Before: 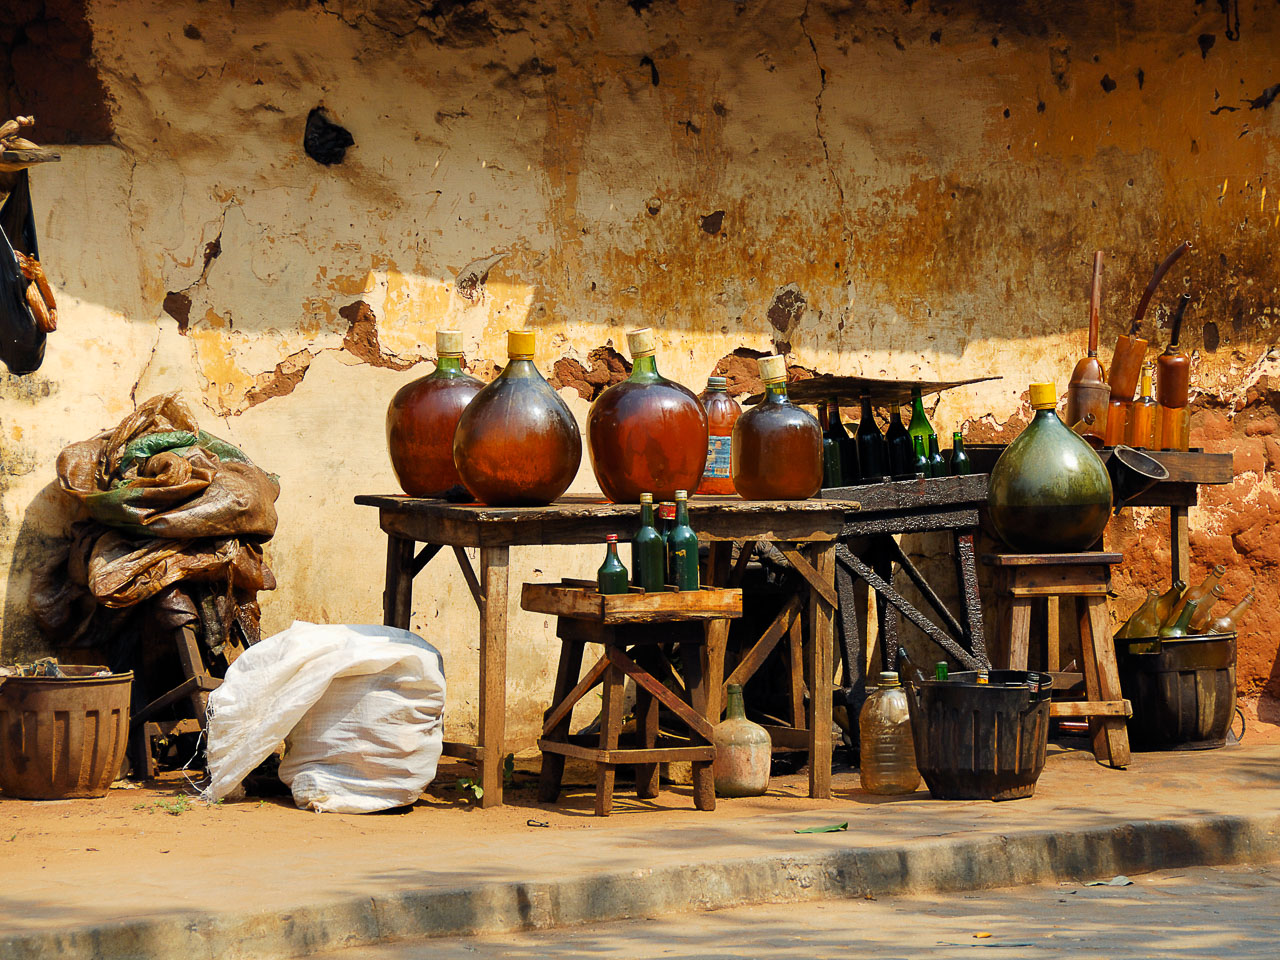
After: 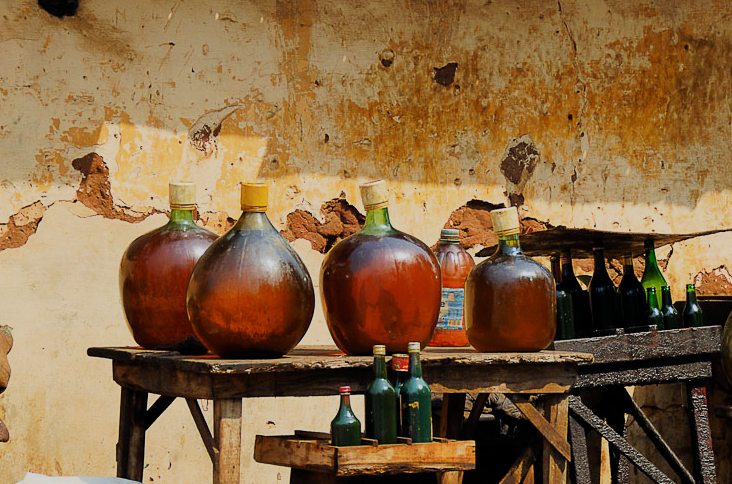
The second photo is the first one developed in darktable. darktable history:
filmic rgb: black relative exposure -16 EV, white relative exposure 4.97 EV, hardness 6.25
crop: left 20.932%, top 15.471%, right 21.848%, bottom 34.081%
white balance: emerald 1
